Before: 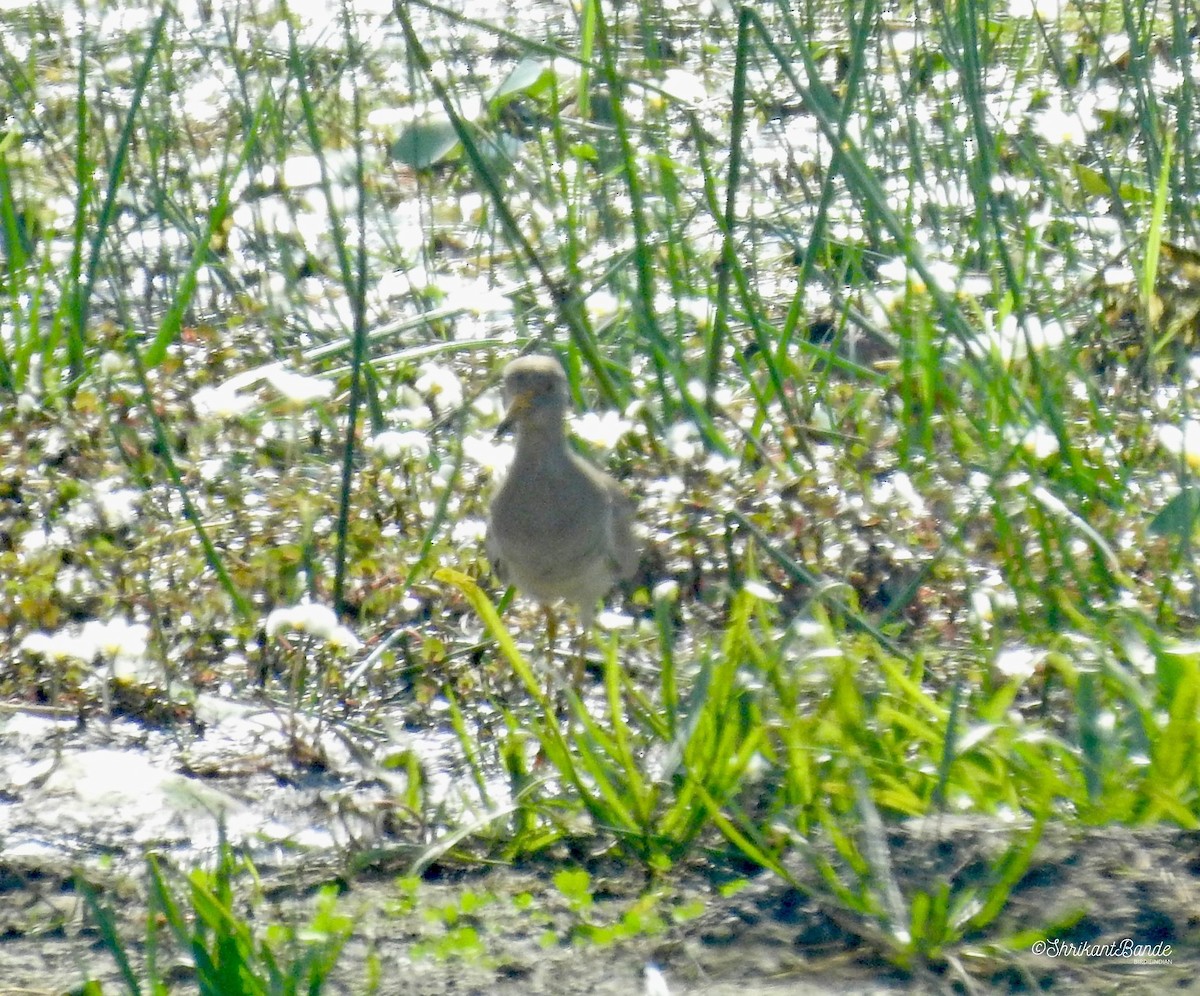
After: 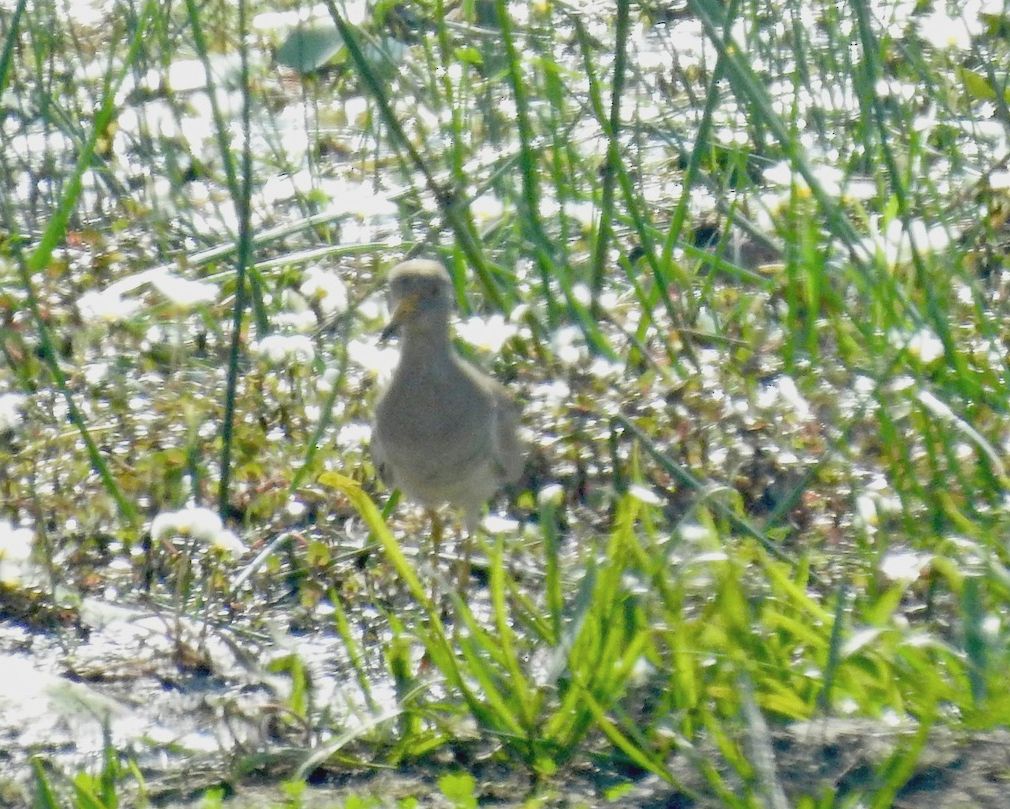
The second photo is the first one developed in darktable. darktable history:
crop and rotate: left 9.661%, top 9.682%, right 6.092%, bottom 9.072%
contrast brightness saturation: contrast -0.096, saturation -0.09
